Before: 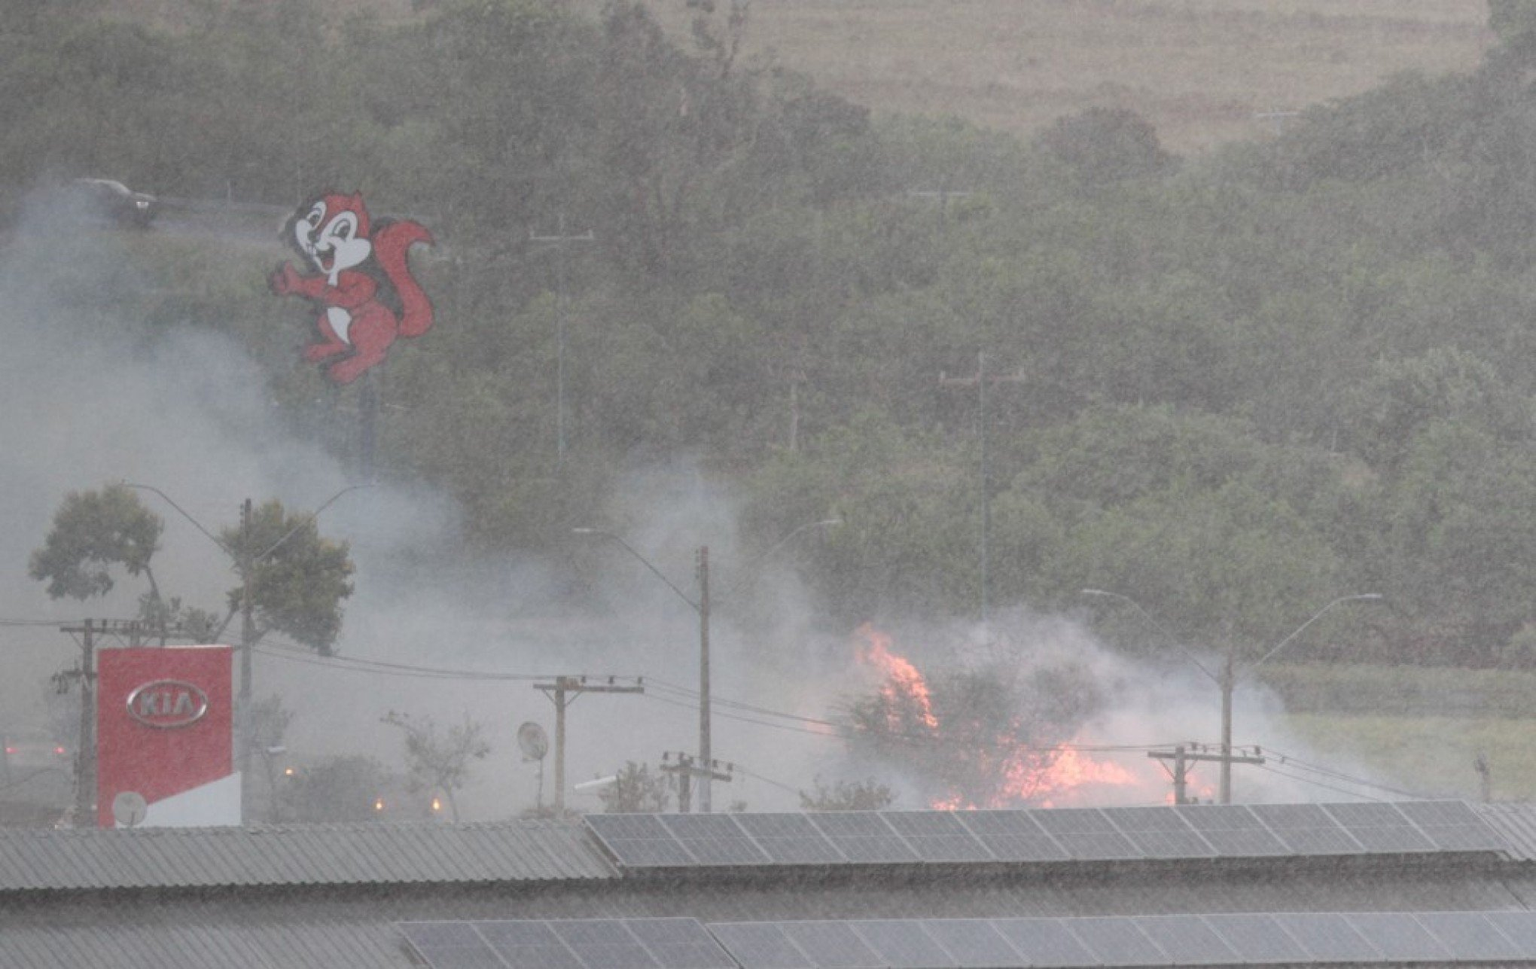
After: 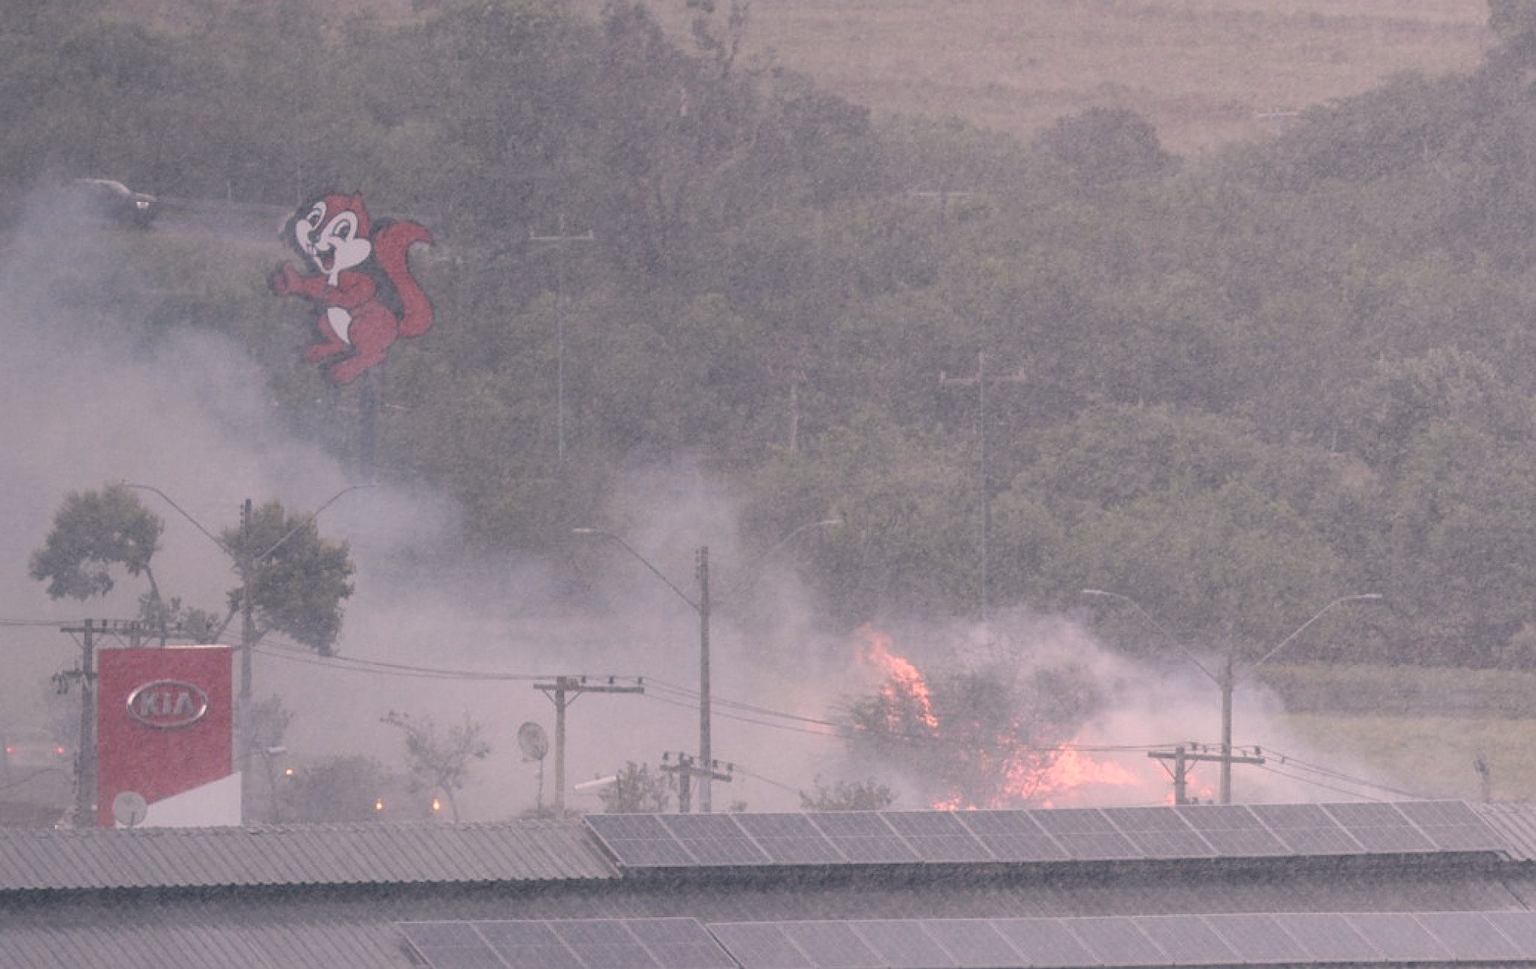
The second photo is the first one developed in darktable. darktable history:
color correction: highlights a* 14.46, highlights b* 5.85, shadows a* -5.53, shadows b* -15.24, saturation 0.85
sharpen: on, module defaults
